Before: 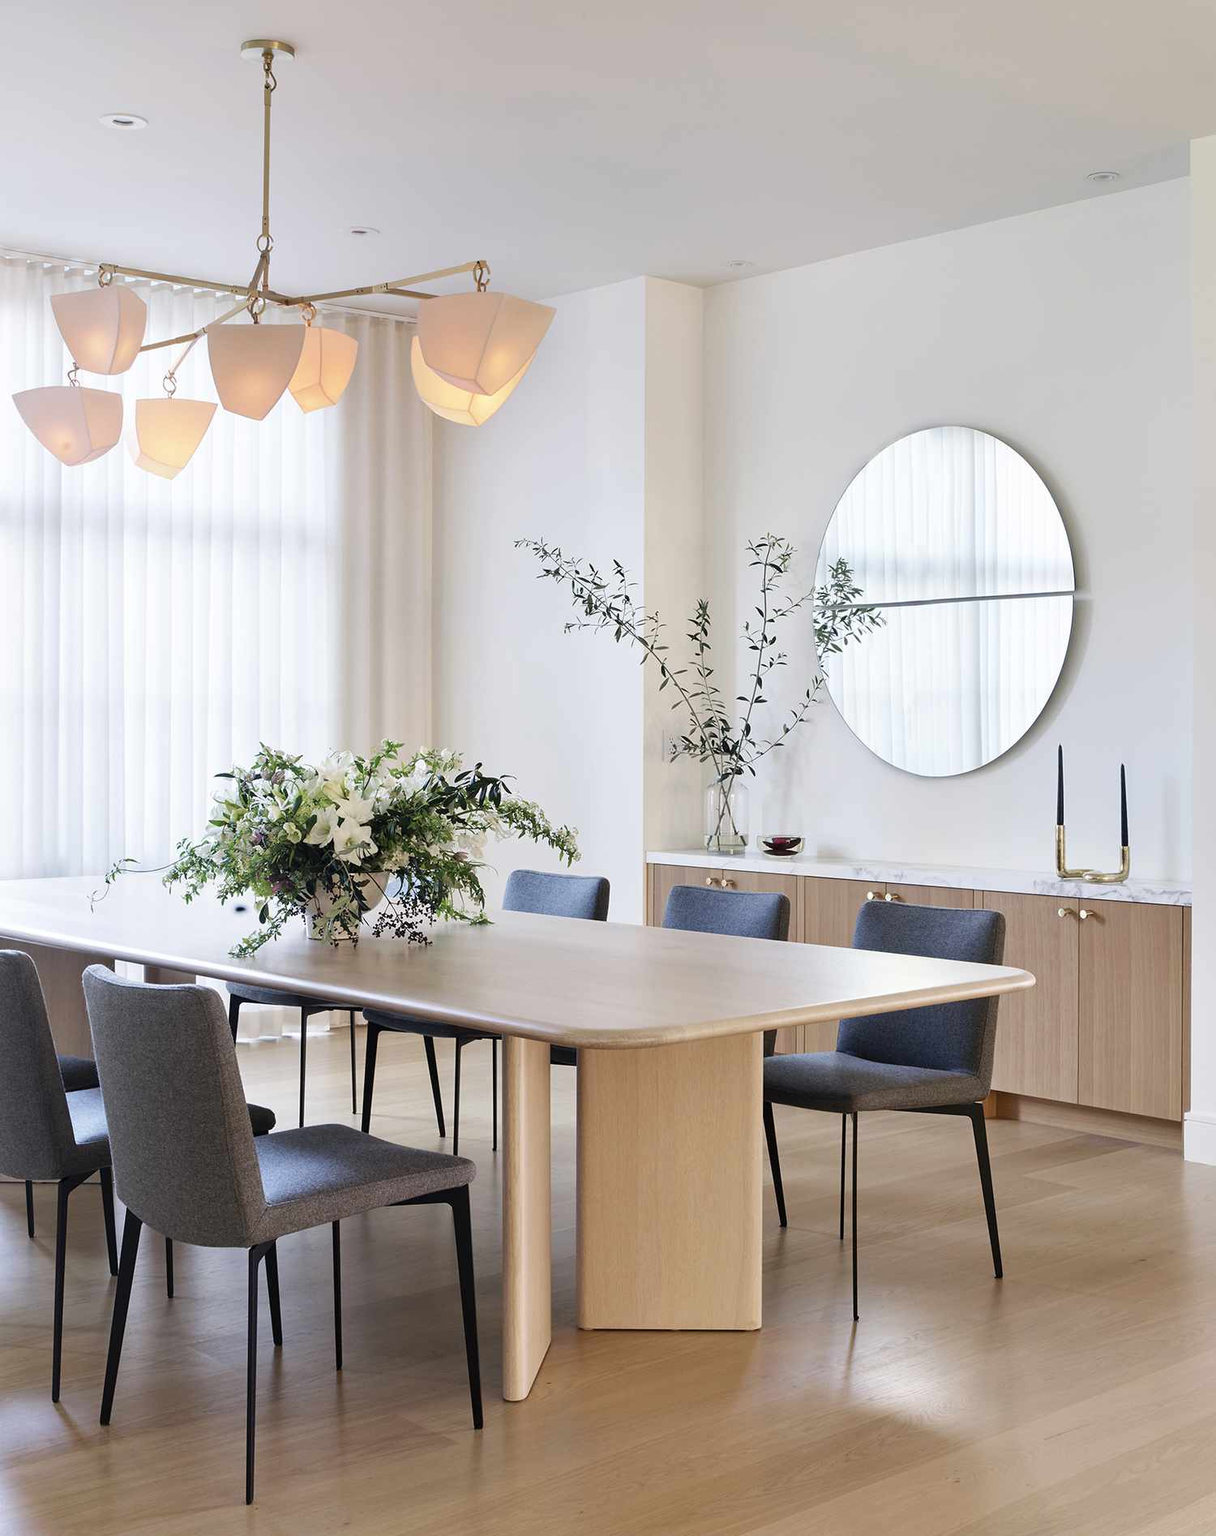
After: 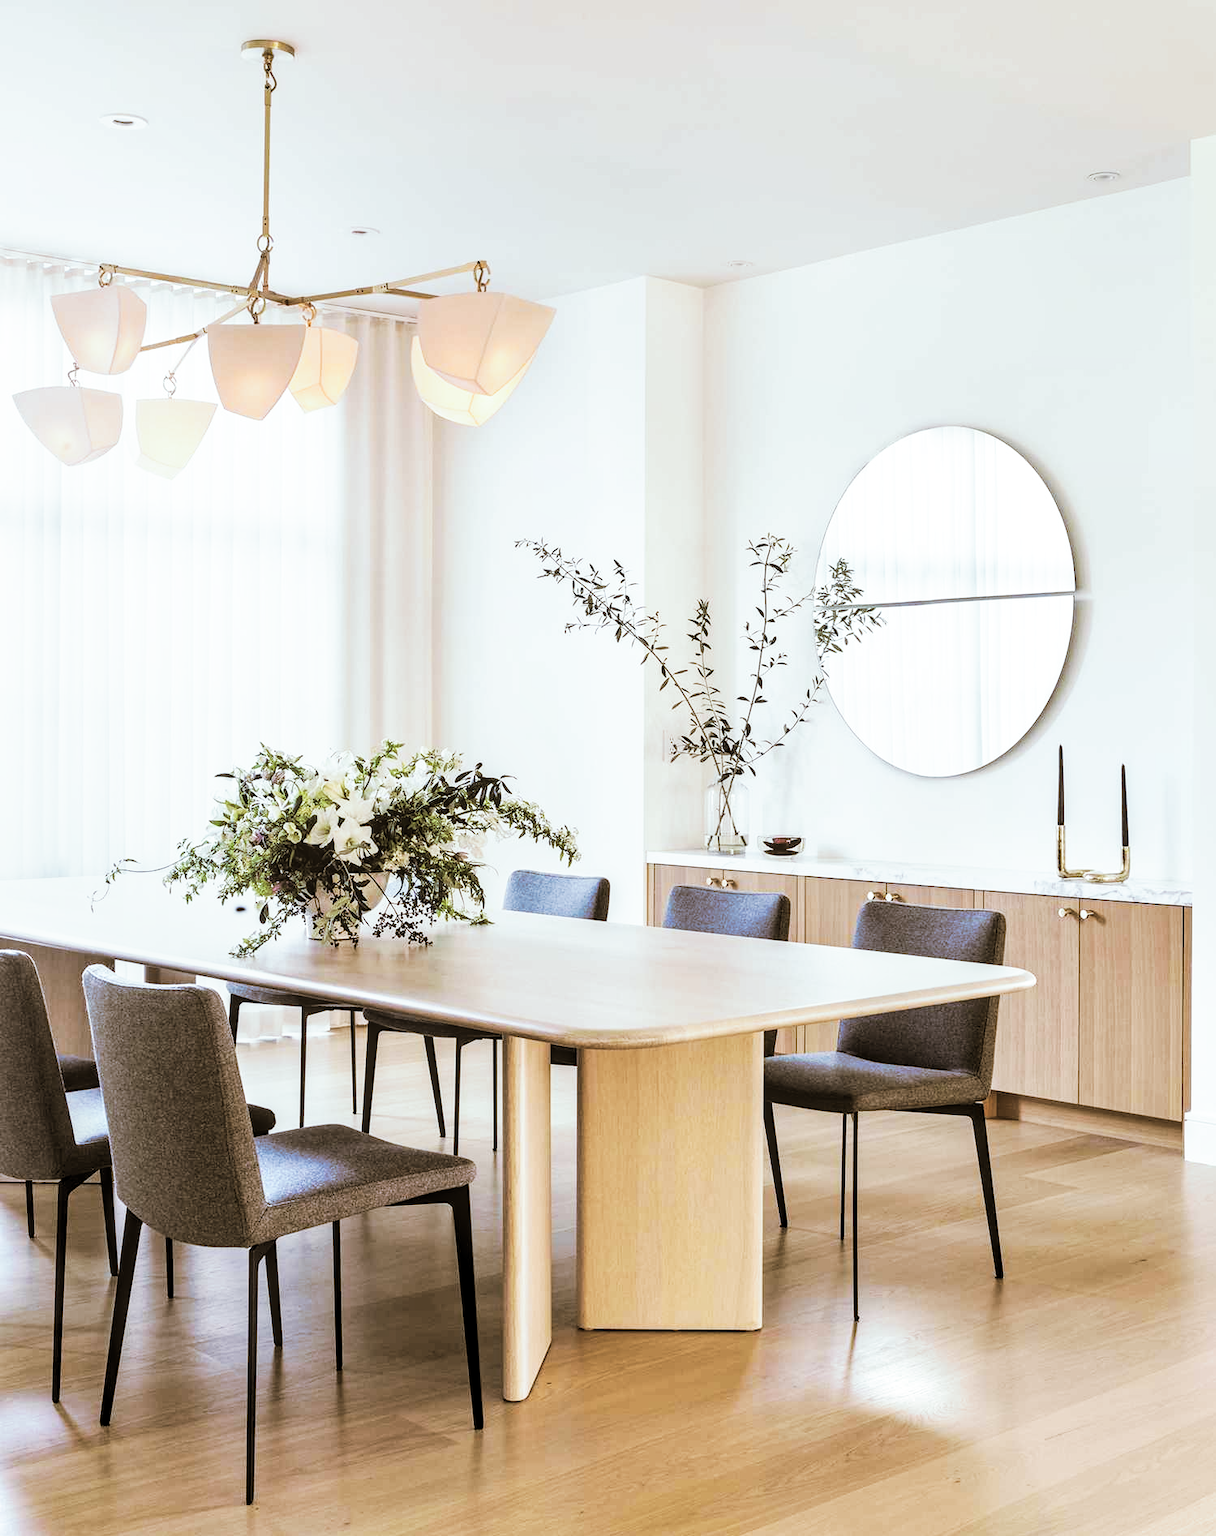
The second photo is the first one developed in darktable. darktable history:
white balance: emerald 1
exposure: exposure -0.492 EV, compensate highlight preservation false
local contrast: on, module defaults
split-toning: shadows › hue 37.98°, highlights › hue 185.58°, balance -55.261
base curve: curves: ch0 [(0, 0) (0.007, 0.004) (0.027, 0.03) (0.046, 0.07) (0.207, 0.54) (0.442, 0.872) (0.673, 0.972) (1, 1)], preserve colors none
